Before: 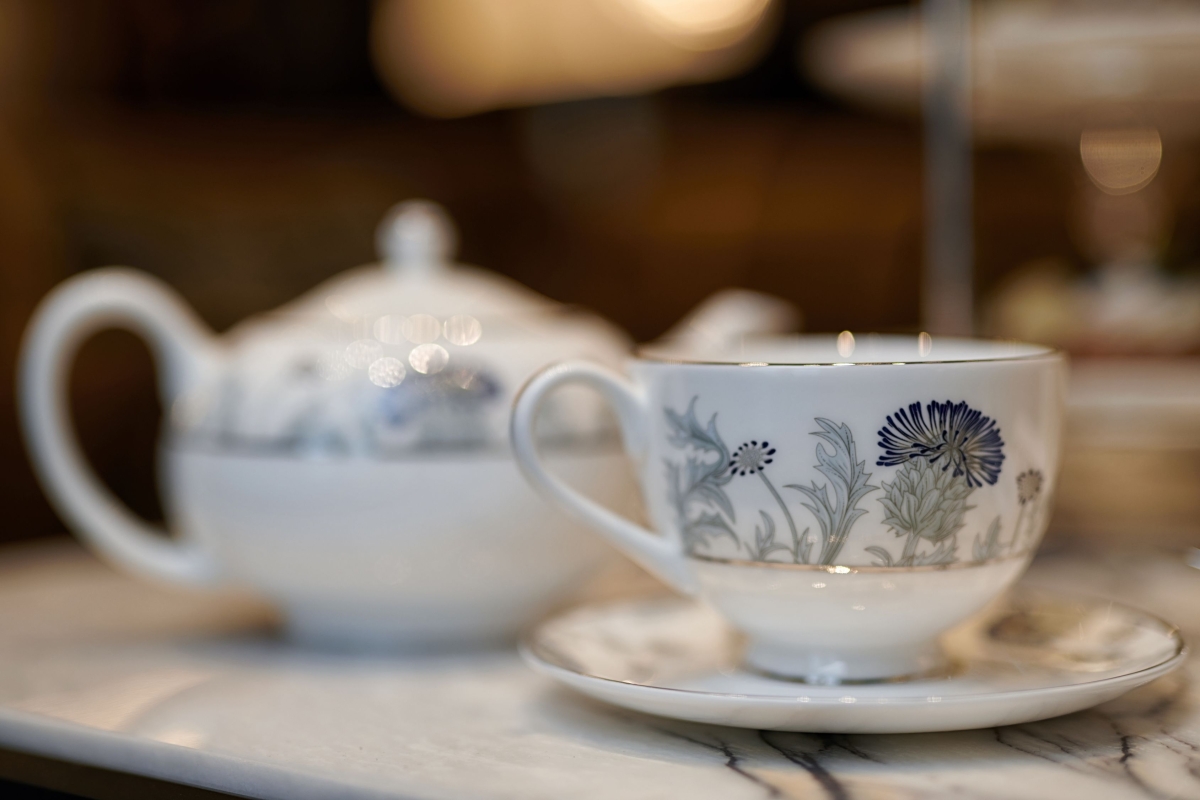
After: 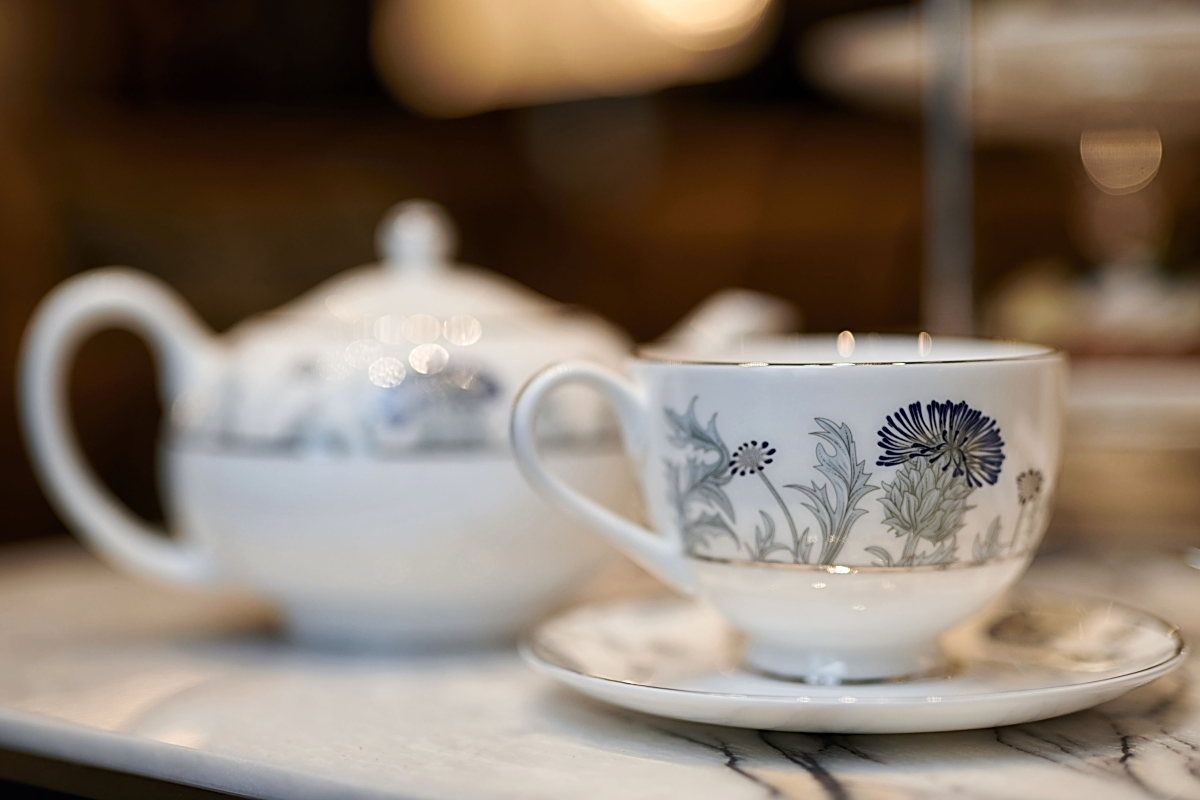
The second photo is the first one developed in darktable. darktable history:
sharpen: on, module defaults
contrast brightness saturation: contrast 0.148, brightness 0.051
